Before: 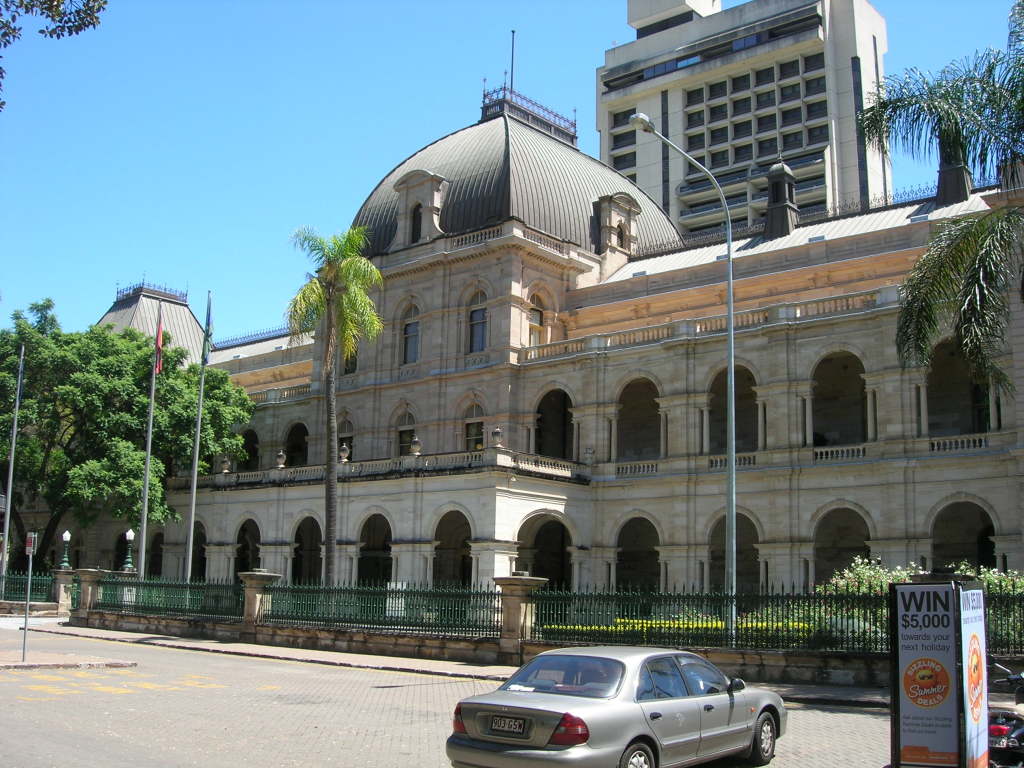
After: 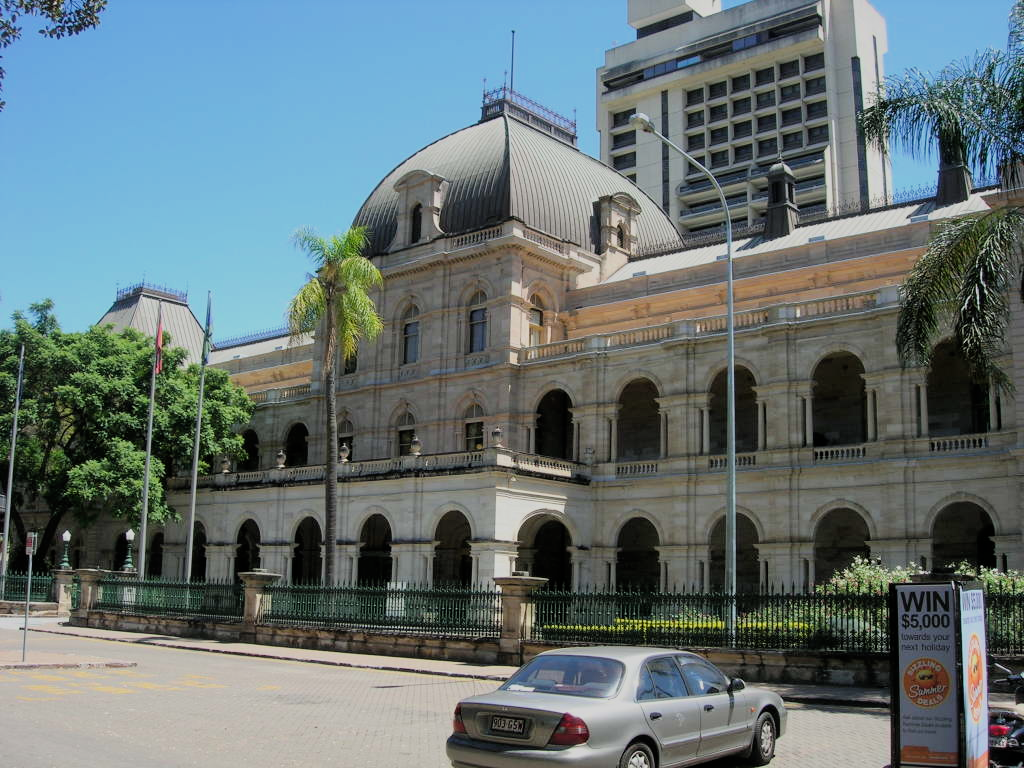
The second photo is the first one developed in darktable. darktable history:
filmic rgb: black relative exposure -7.65 EV, white relative exposure 4.56 EV, threshold 2.95 EV, hardness 3.61, color science v6 (2022), enable highlight reconstruction true
